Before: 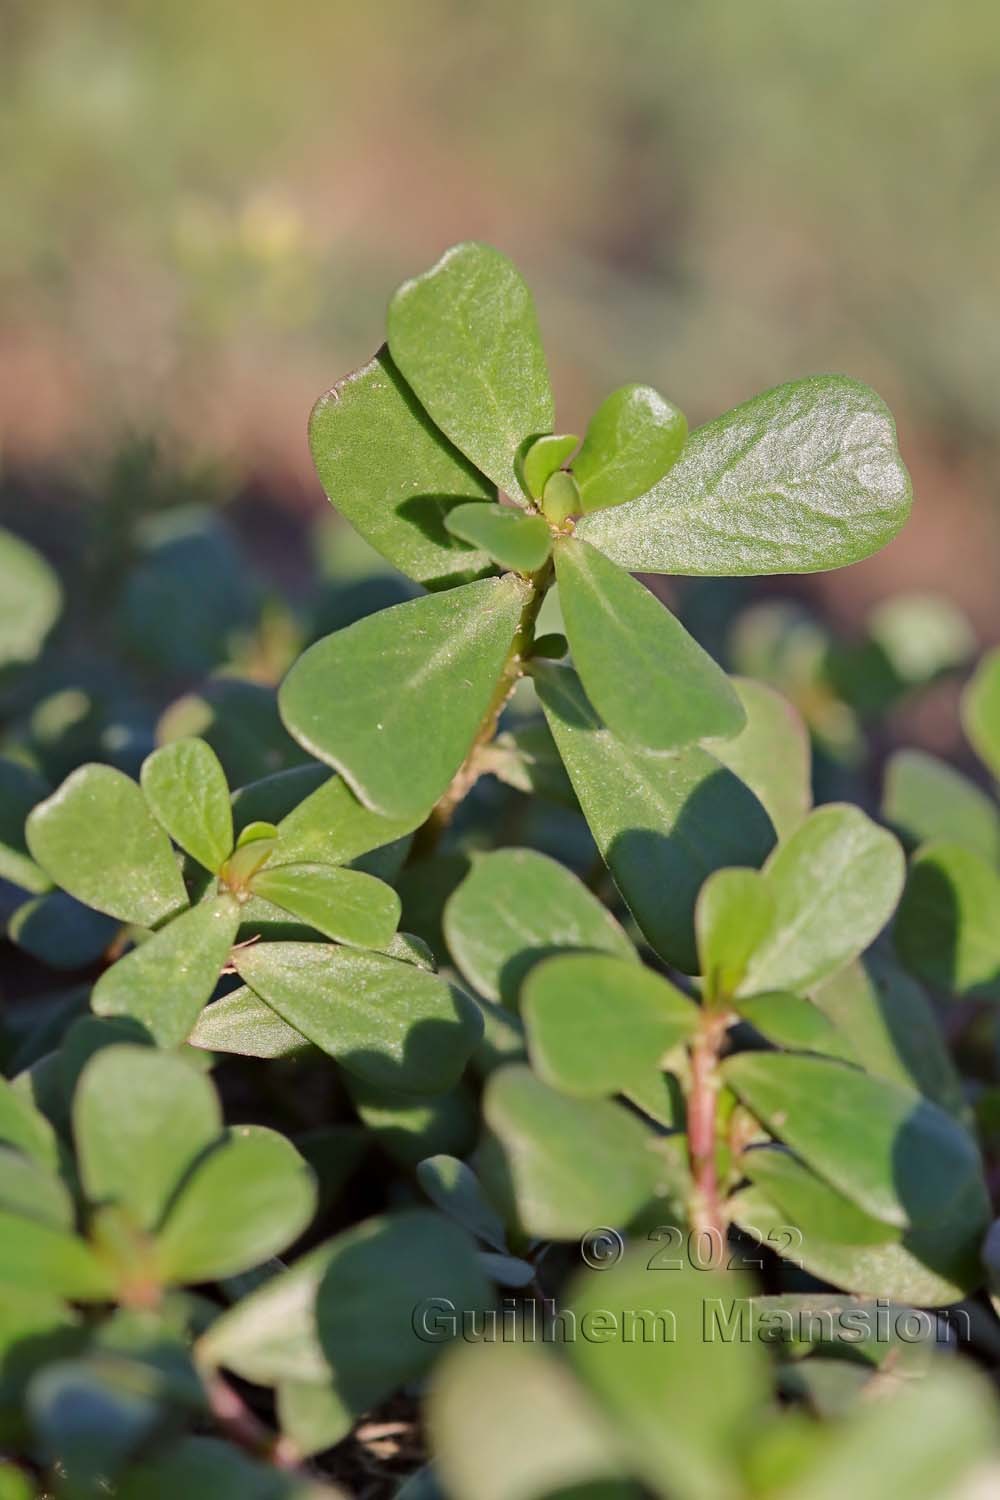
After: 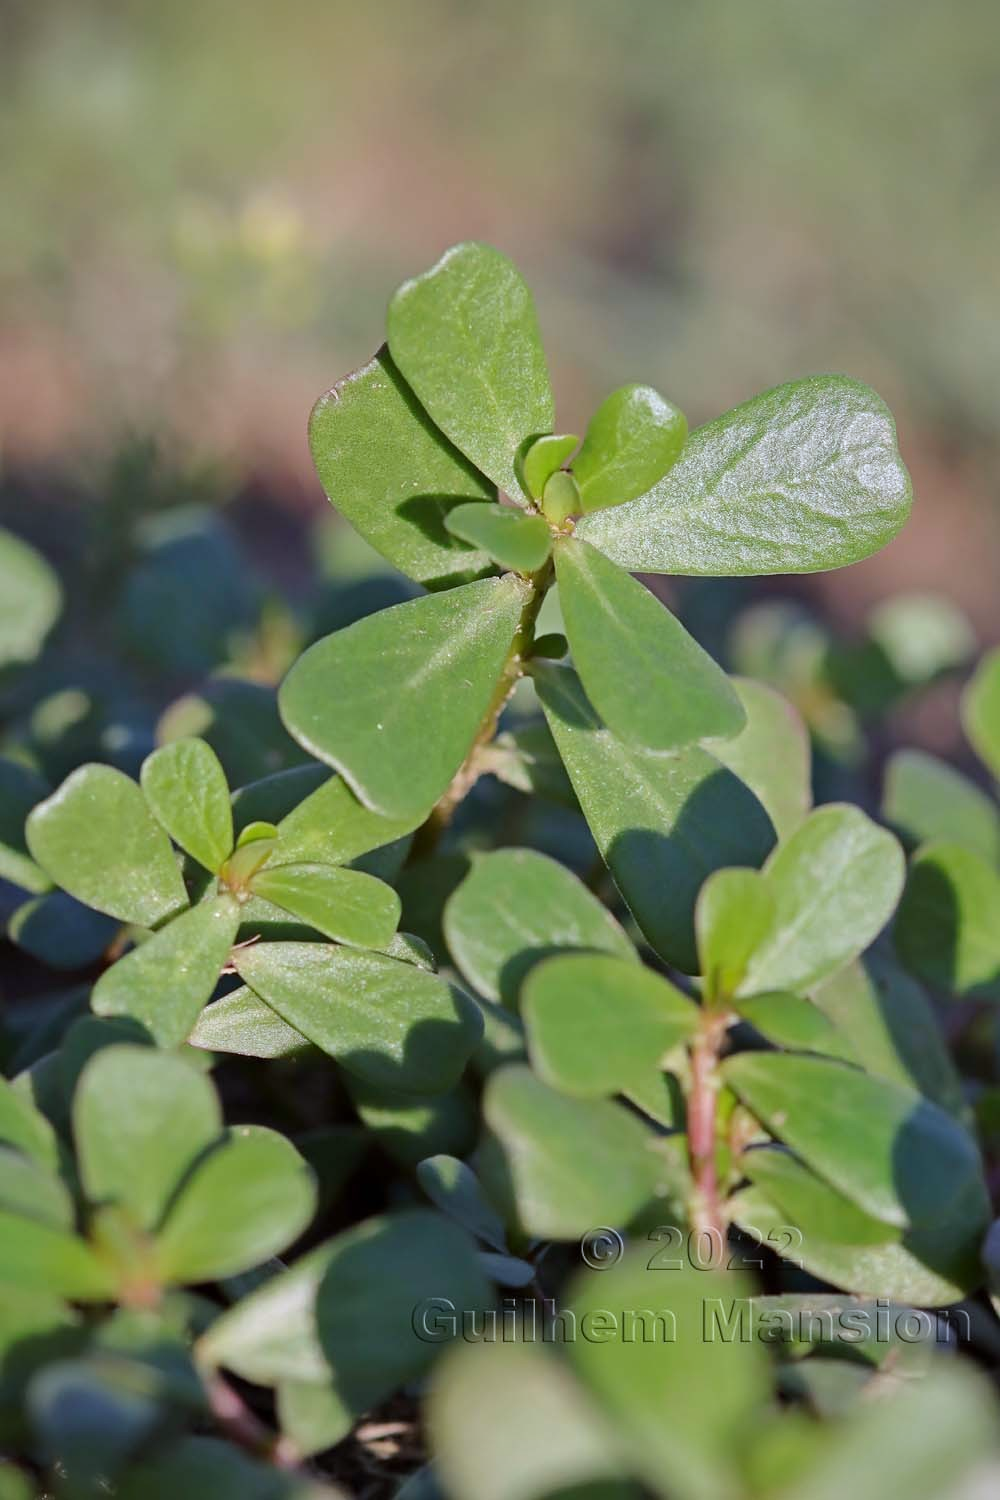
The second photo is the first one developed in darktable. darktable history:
vignetting: fall-off start 91.19%
white balance: red 0.954, blue 1.079
